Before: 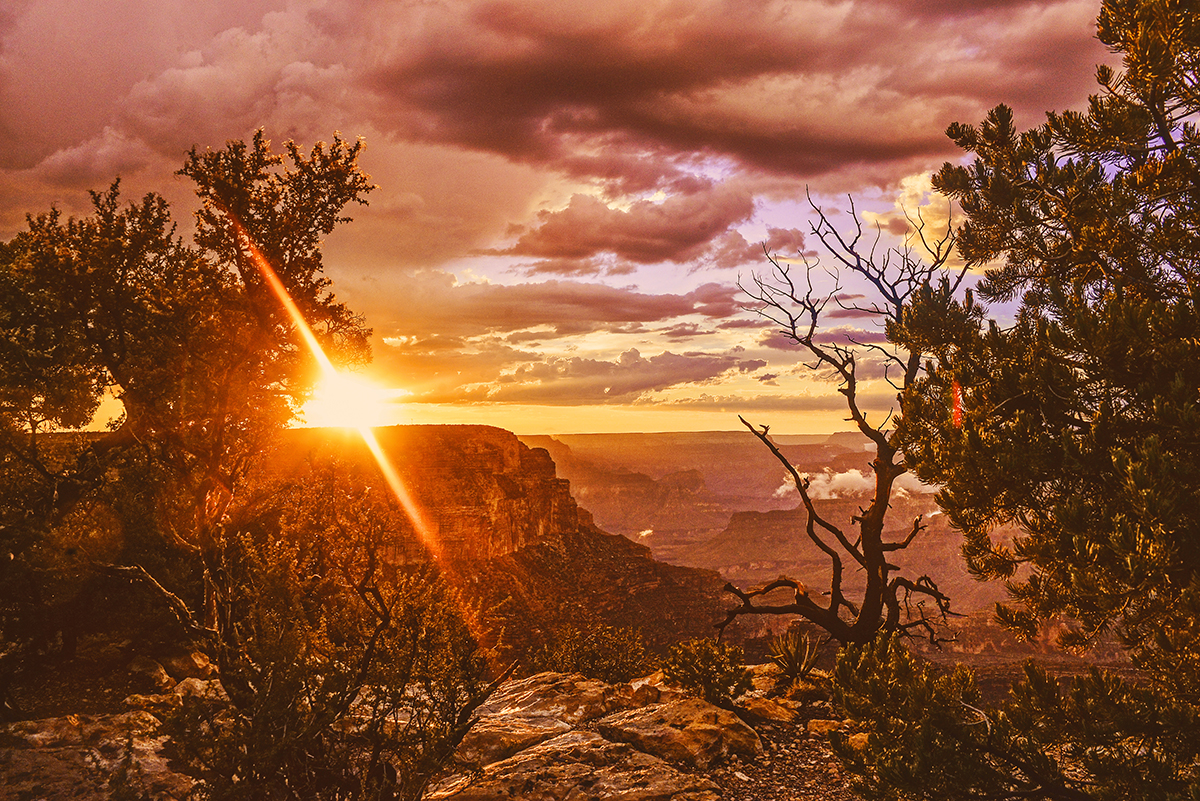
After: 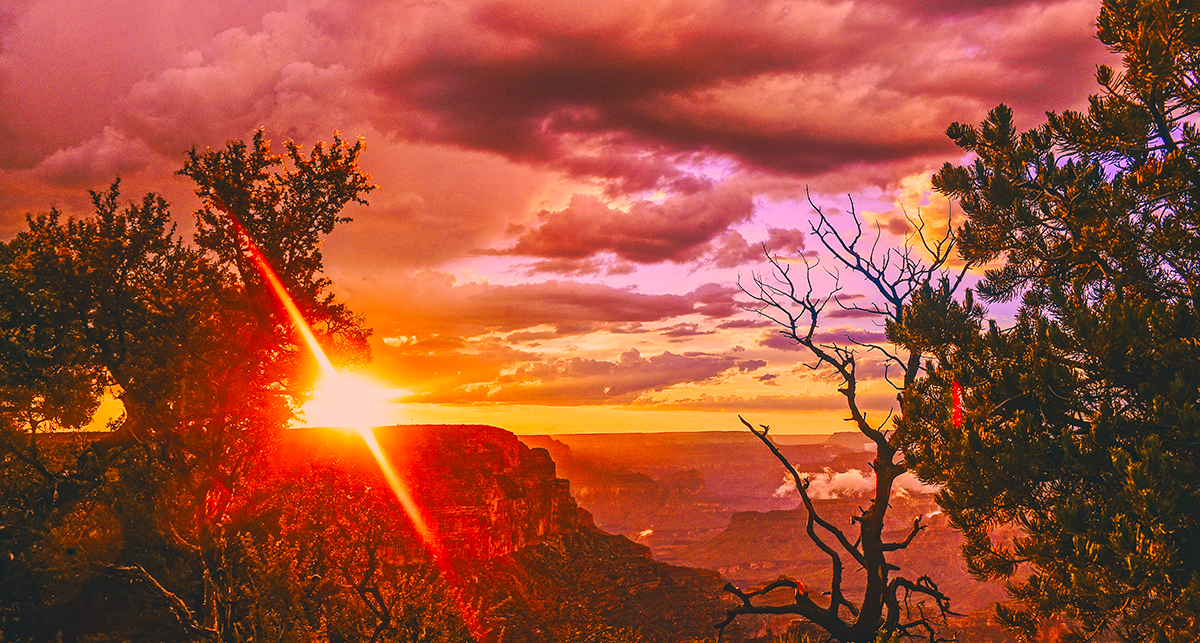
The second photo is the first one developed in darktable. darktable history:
color correction: highlights a* 17.03, highlights b* 0.205, shadows a* -15.38, shadows b* -14.56, saturation 1.5
crop: bottom 19.644%
exposure: exposure -0.064 EV, compensate highlight preservation false
